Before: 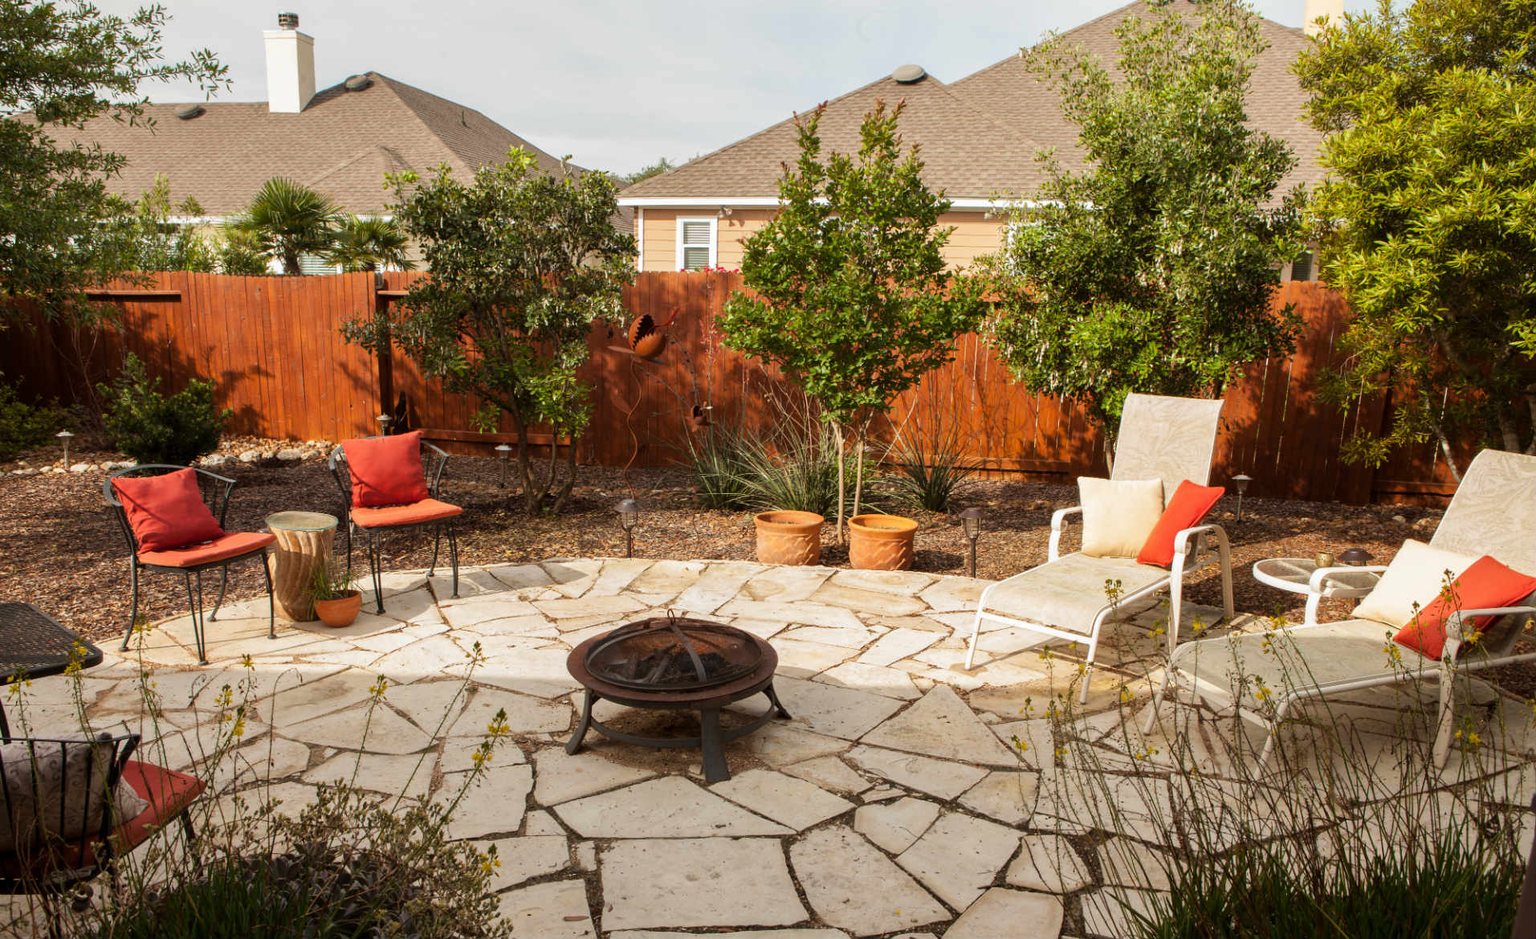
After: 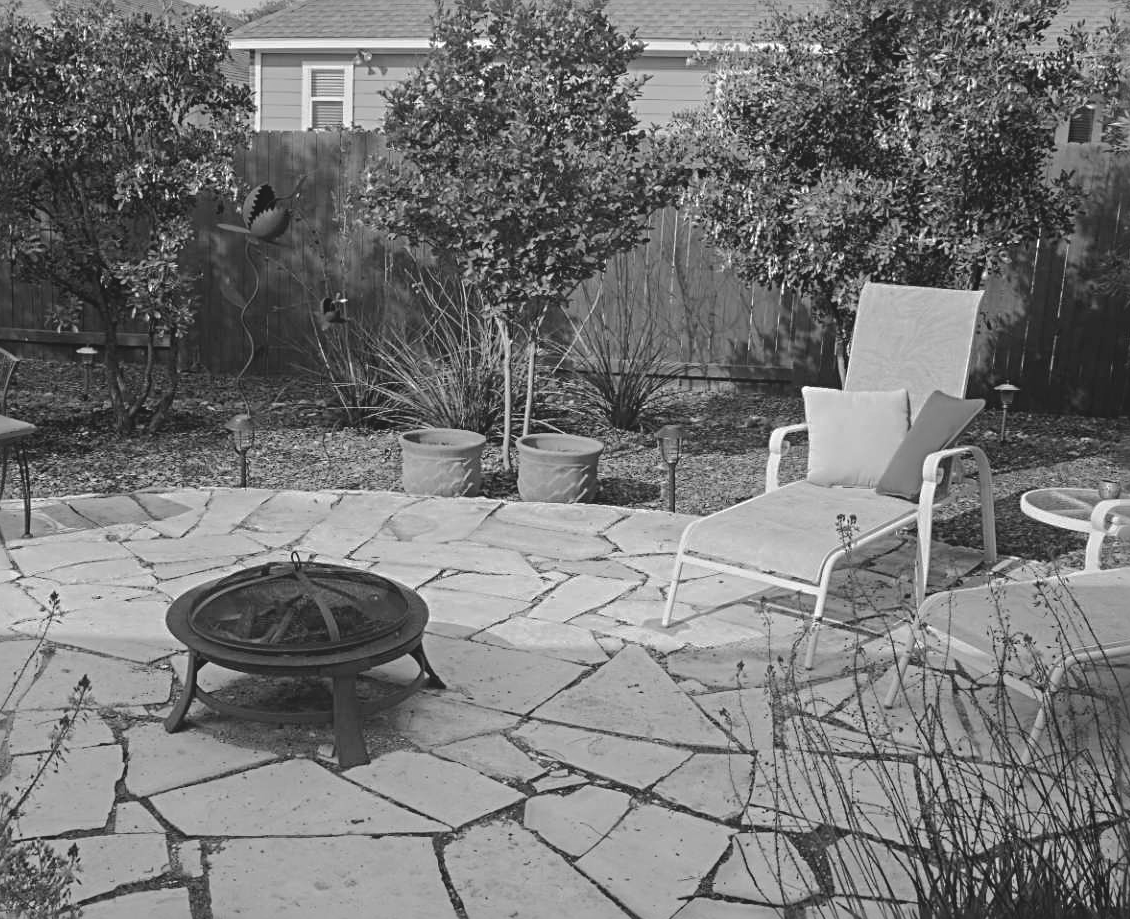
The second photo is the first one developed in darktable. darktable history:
crop and rotate: left 28.256%, top 17.734%, right 12.656%, bottom 3.573%
monochrome: on, module defaults
exposure: compensate highlight preservation false
base curve: curves: ch0 [(0, 0) (0.235, 0.266) (0.503, 0.496) (0.786, 0.72) (1, 1)]
sharpen: radius 4
local contrast: detail 70%
white balance: red 0.766, blue 1.537
